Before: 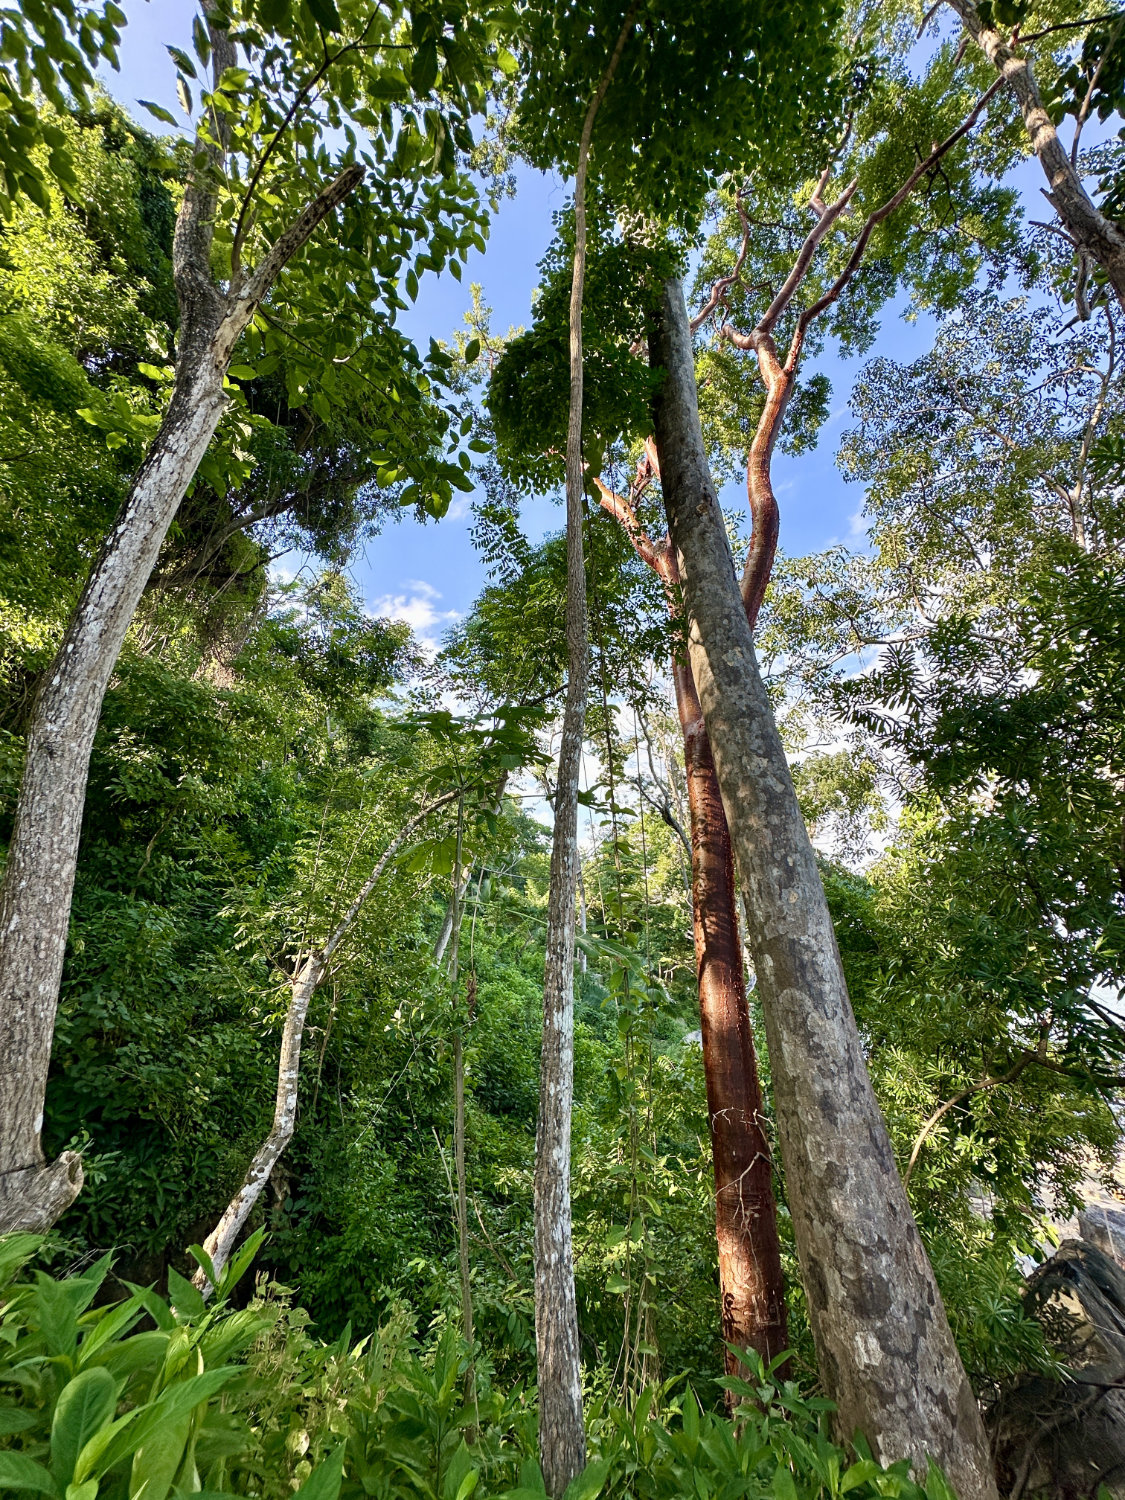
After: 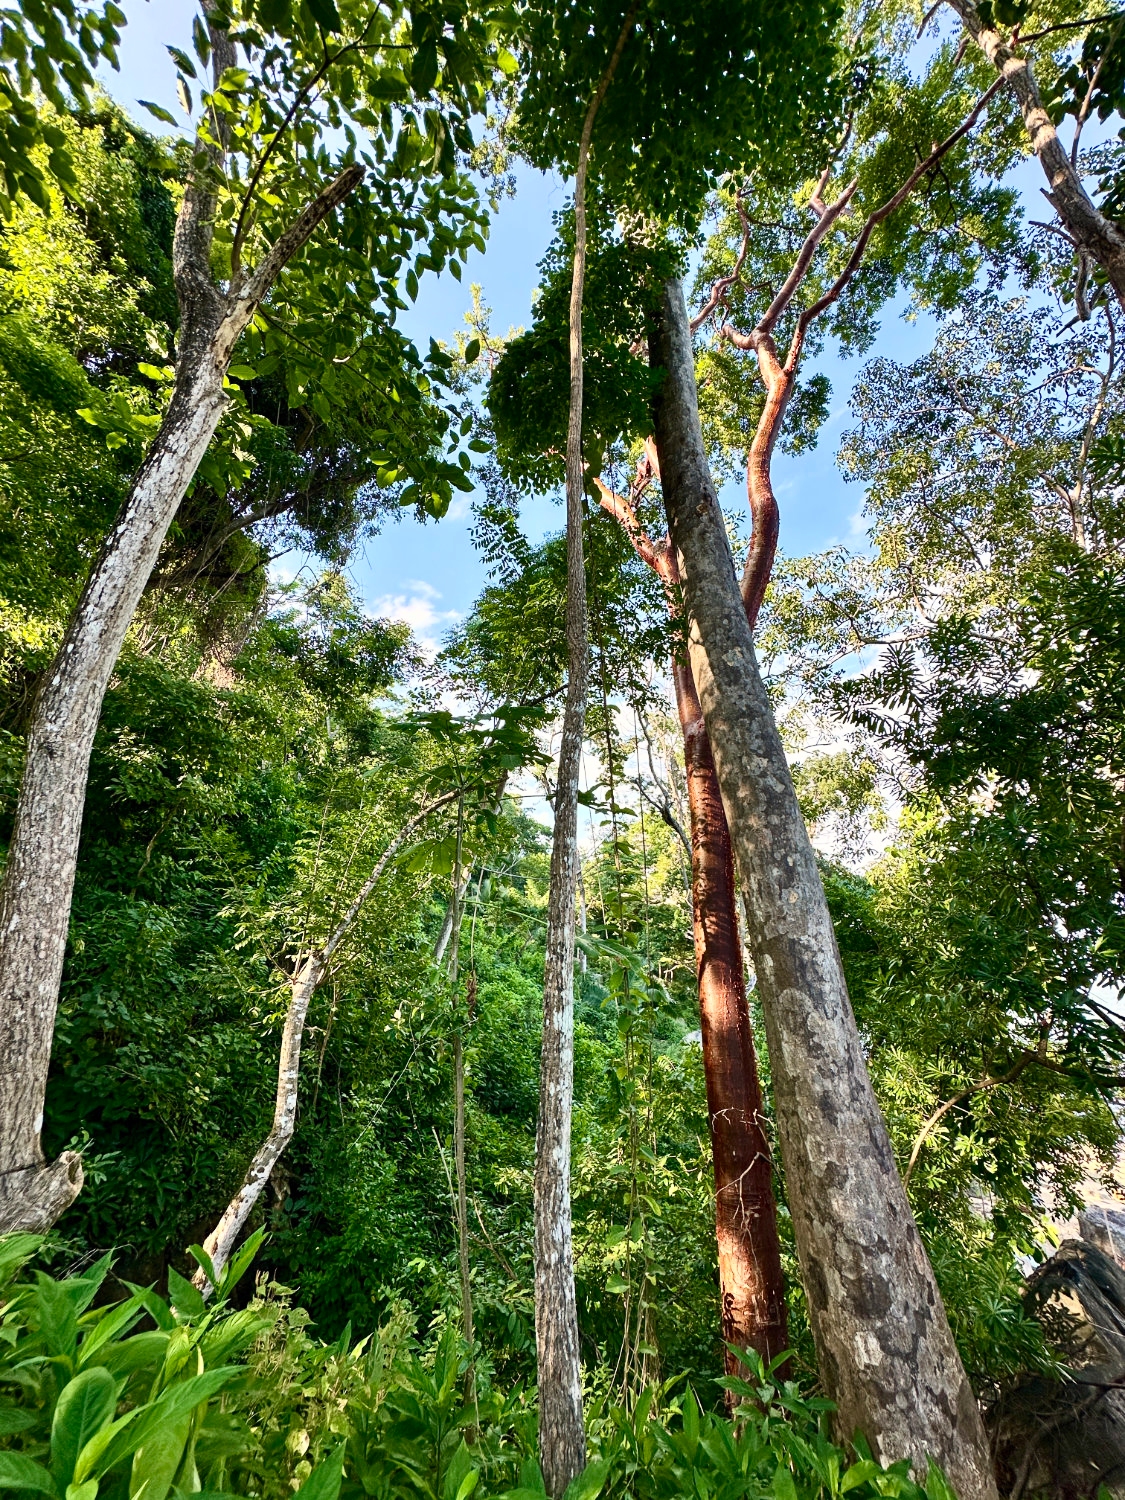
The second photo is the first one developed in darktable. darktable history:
tone equalizer: on, module defaults
white balance: red 1.009, blue 0.985
contrast brightness saturation: contrast 0.24, brightness 0.09
